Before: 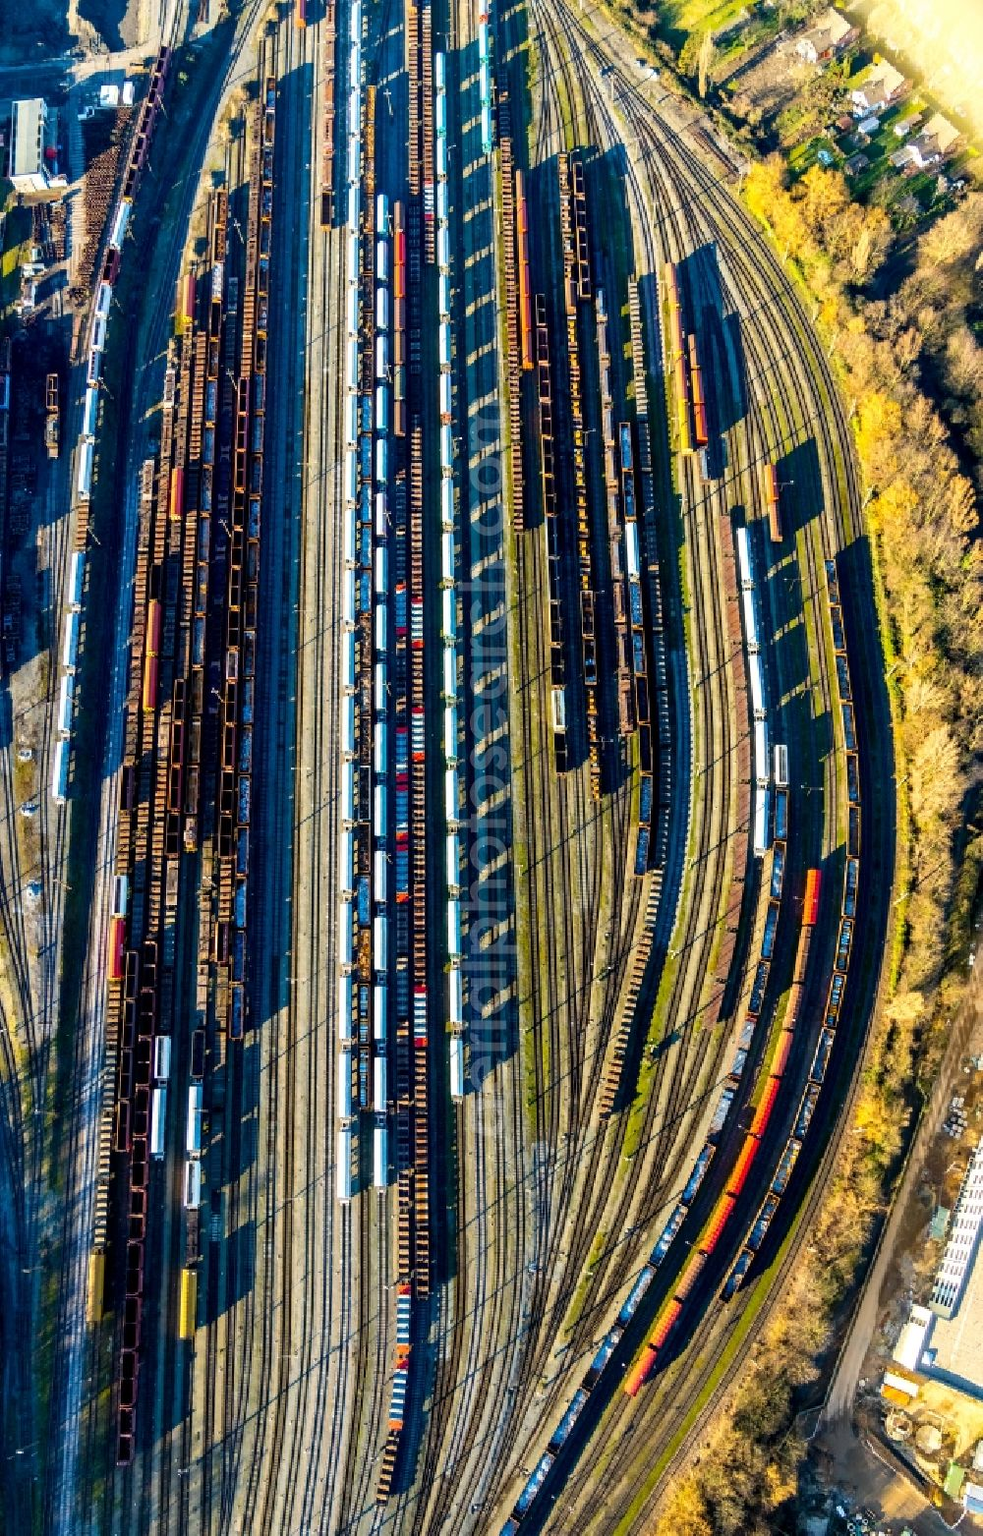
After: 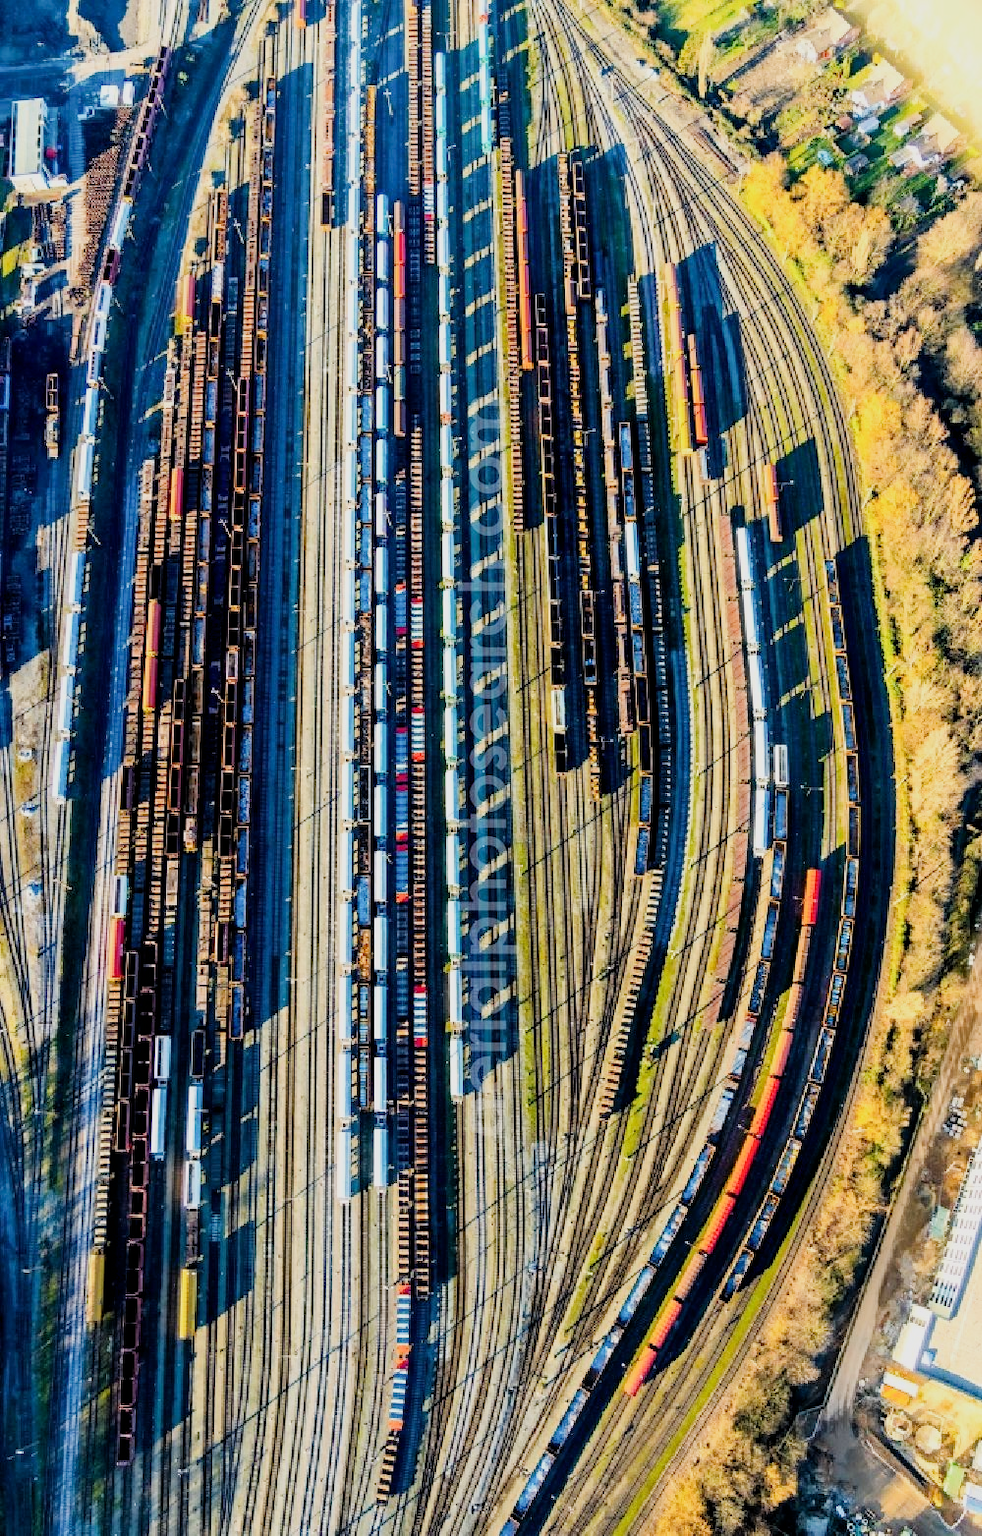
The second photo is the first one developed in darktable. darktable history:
filmic rgb: black relative exposure -6.93 EV, white relative exposure 5.65 EV, hardness 2.85
exposure: black level correction 0.001, exposure 0.958 EV, compensate highlight preservation false
